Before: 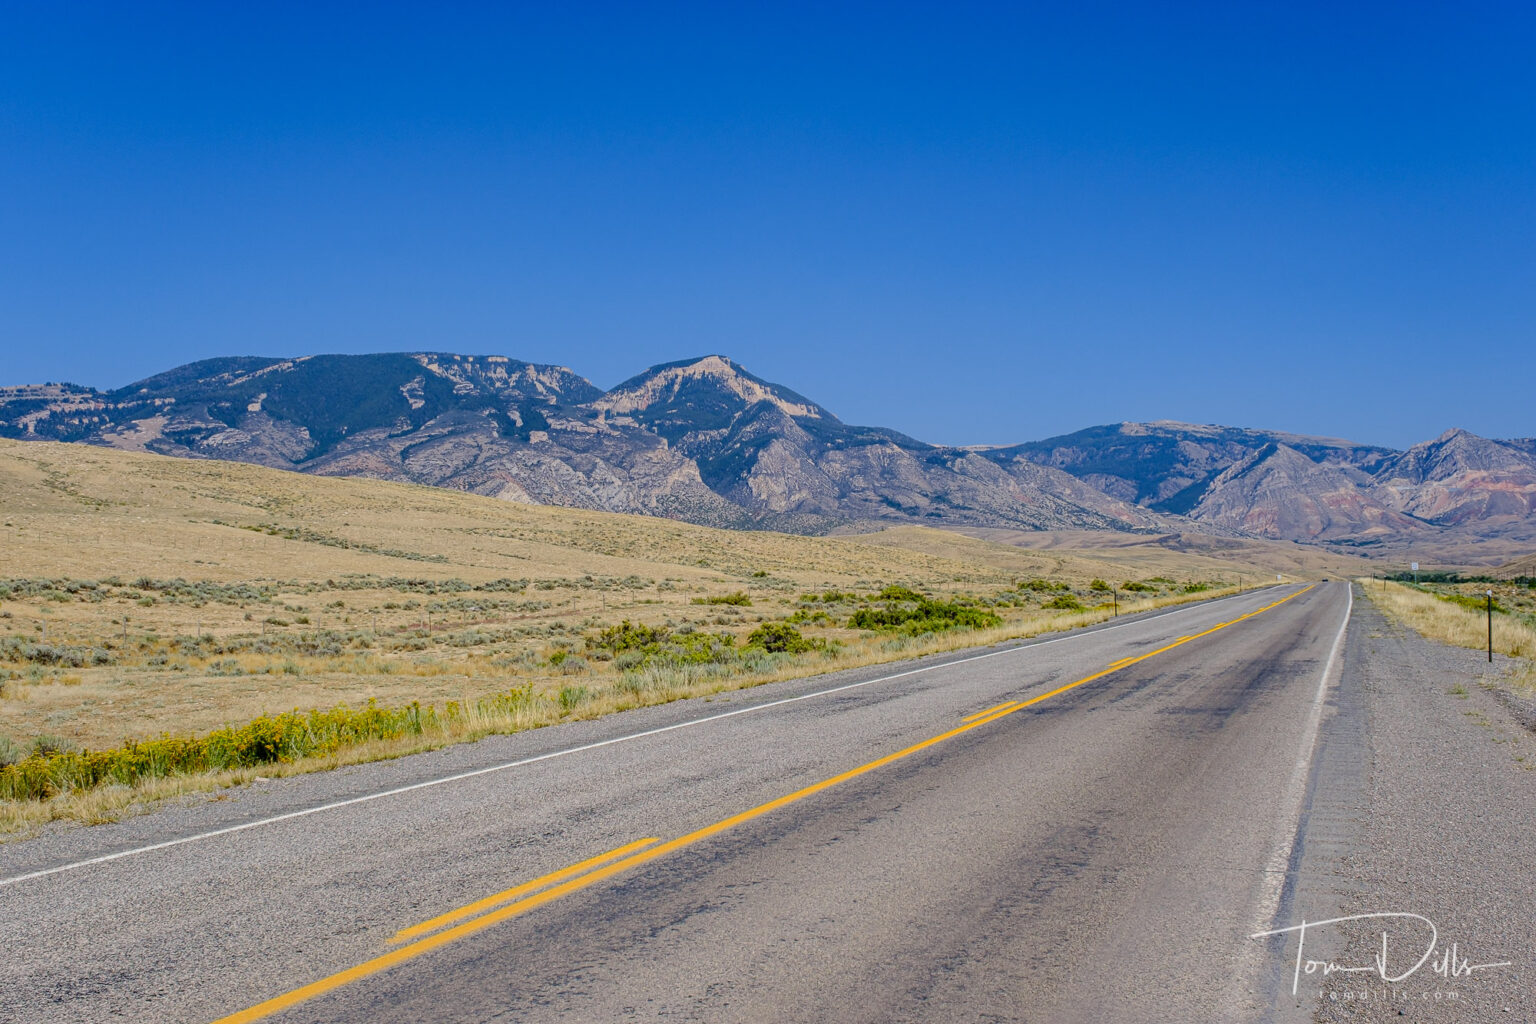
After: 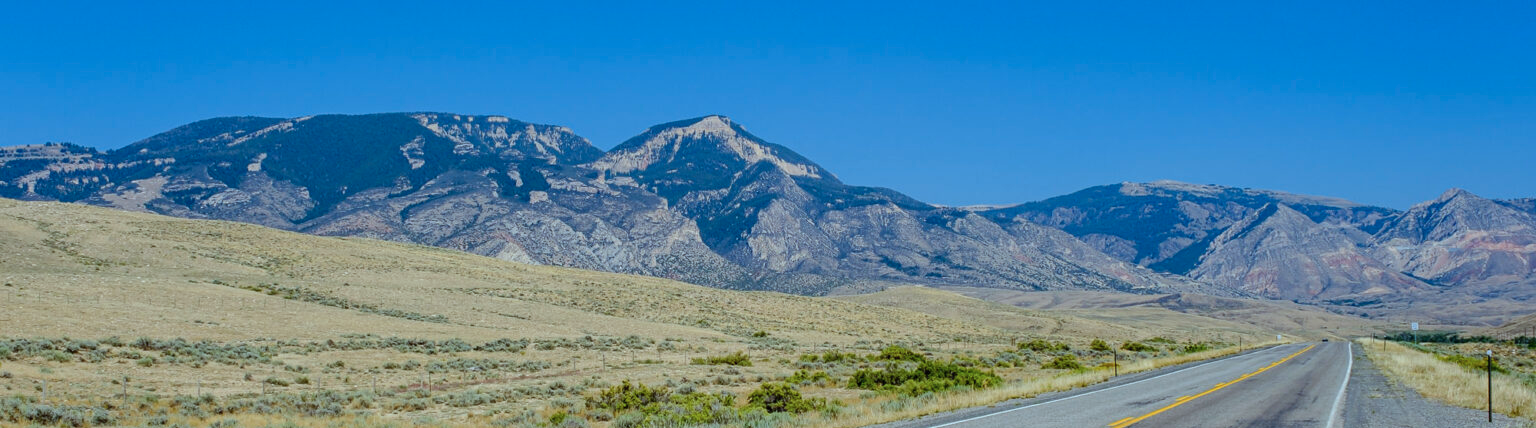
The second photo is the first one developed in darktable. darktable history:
crop and rotate: top 23.455%, bottom 34.681%
color correction: highlights a* -10.19, highlights b* -10.18
